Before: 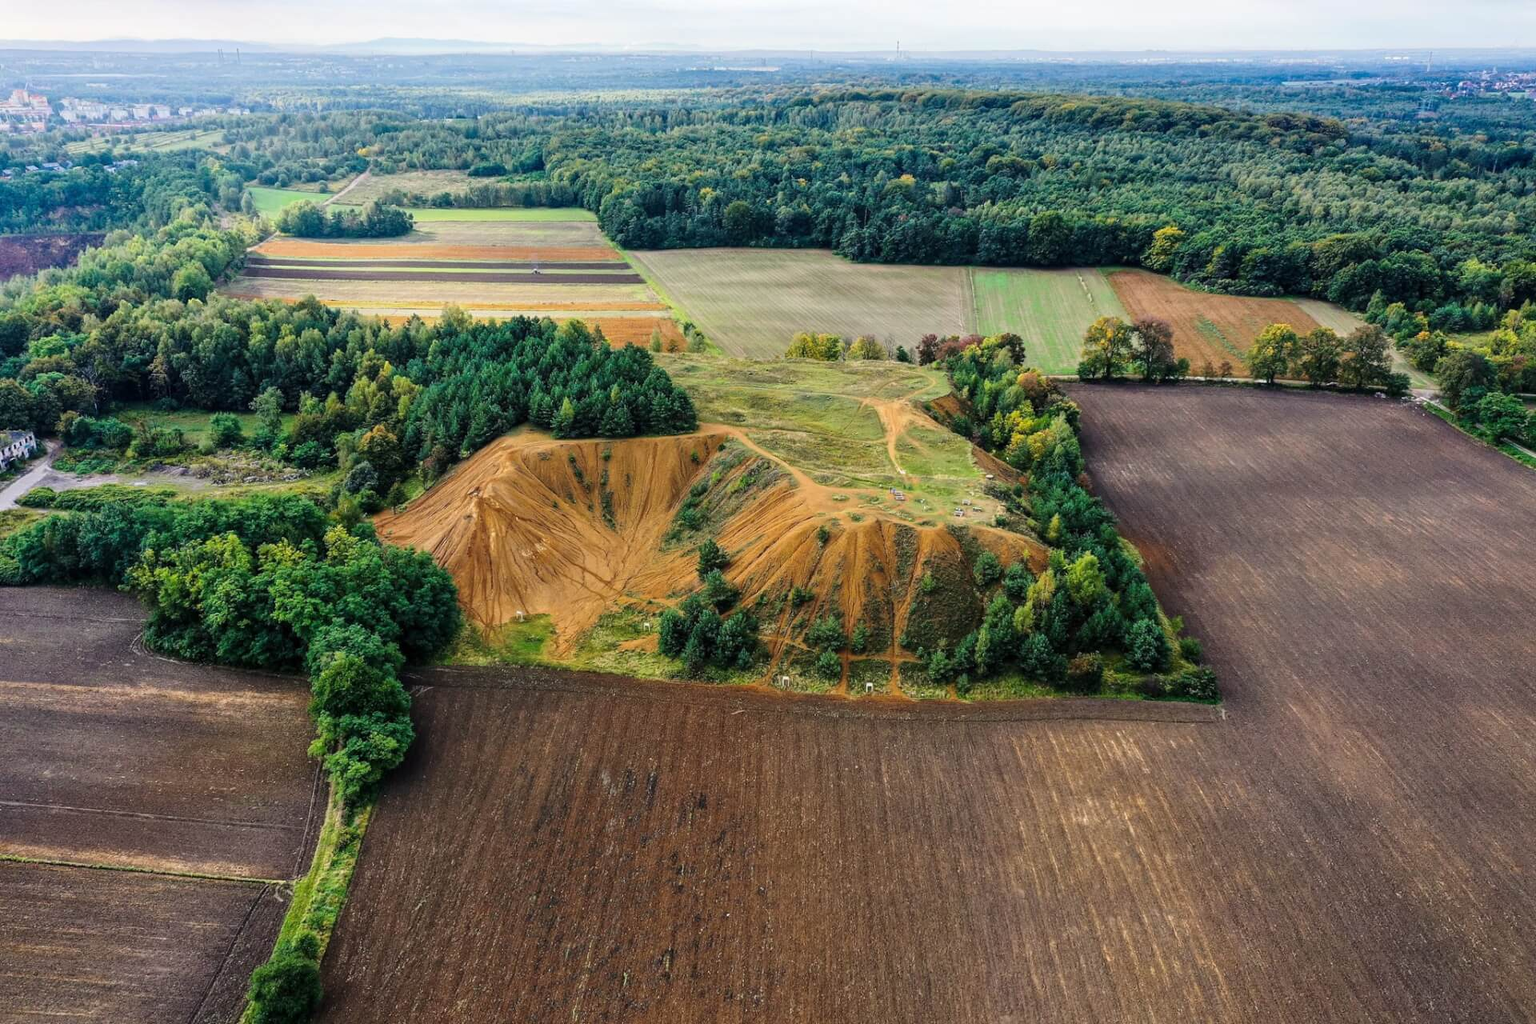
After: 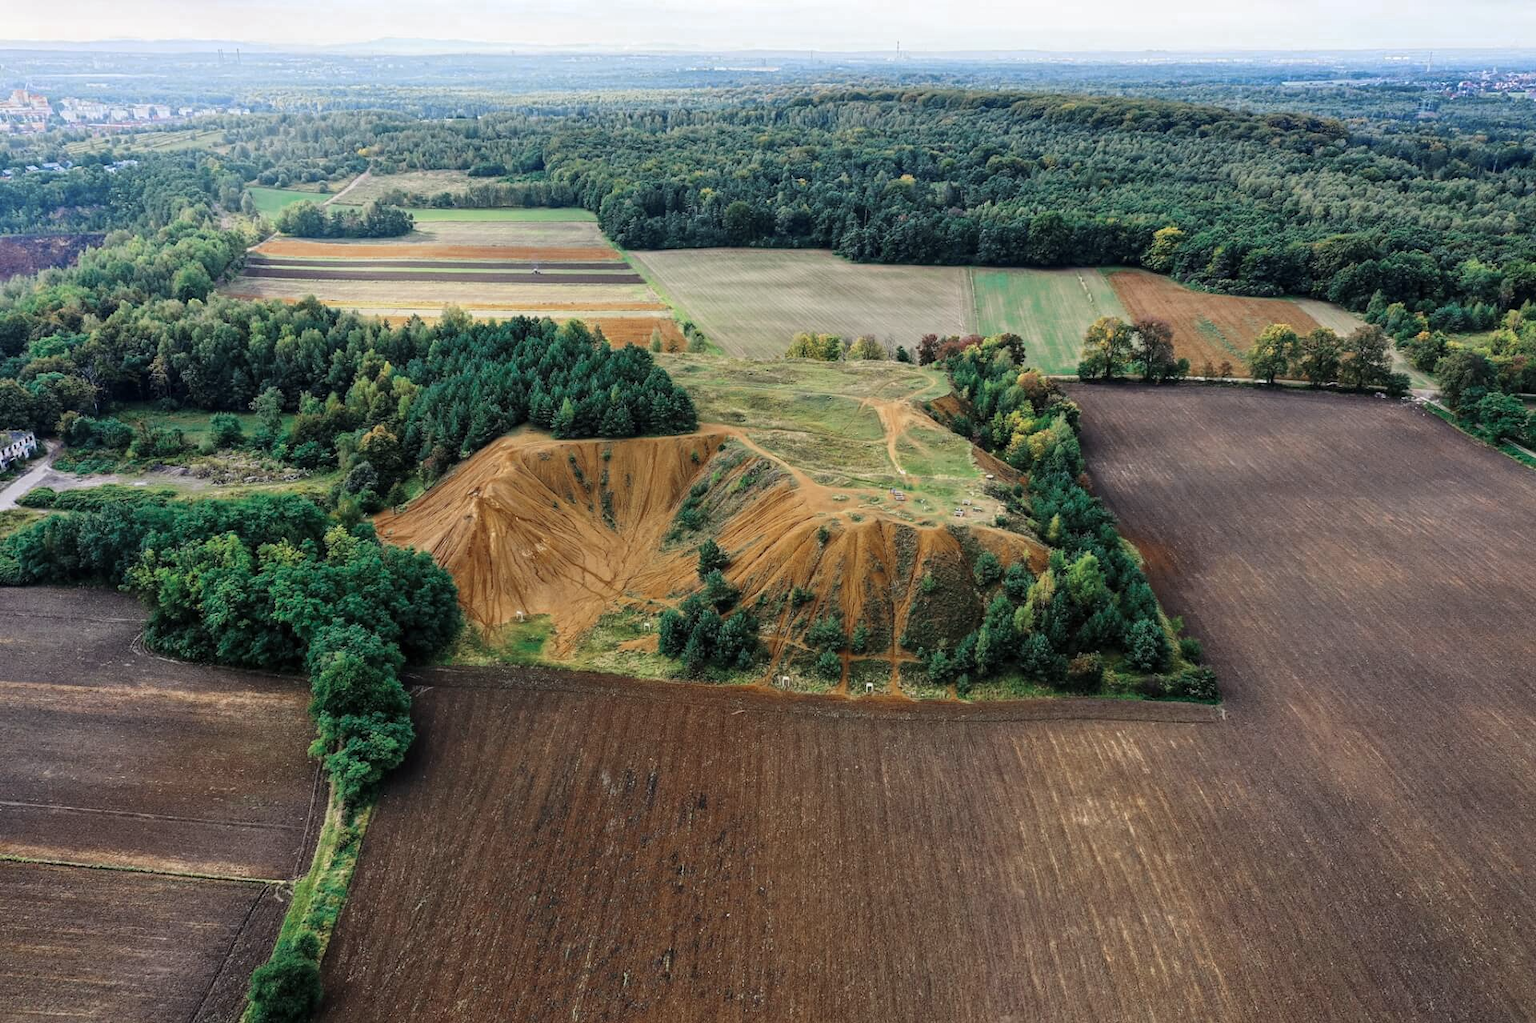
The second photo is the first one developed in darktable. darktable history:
crop: bottom 0.058%
color zones: curves: ch0 [(0, 0.5) (0.125, 0.4) (0.25, 0.5) (0.375, 0.4) (0.5, 0.4) (0.625, 0.6) (0.75, 0.6) (0.875, 0.5)]; ch1 [(0, 0.35) (0.125, 0.45) (0.25, 0.35) (0.375, 0.35) (0.5, 0.35) (0.625, 0.35) (0.75, 0.45) (0.875, 0.35)]; ch2 [(0, 0.6) (0.125, 0.5) (0.25, 0.5) (0.375, 0.6) (0.5, 0.6) (0.625, 0.5) (0.75, 0.5) (0.875, 0.5)]
